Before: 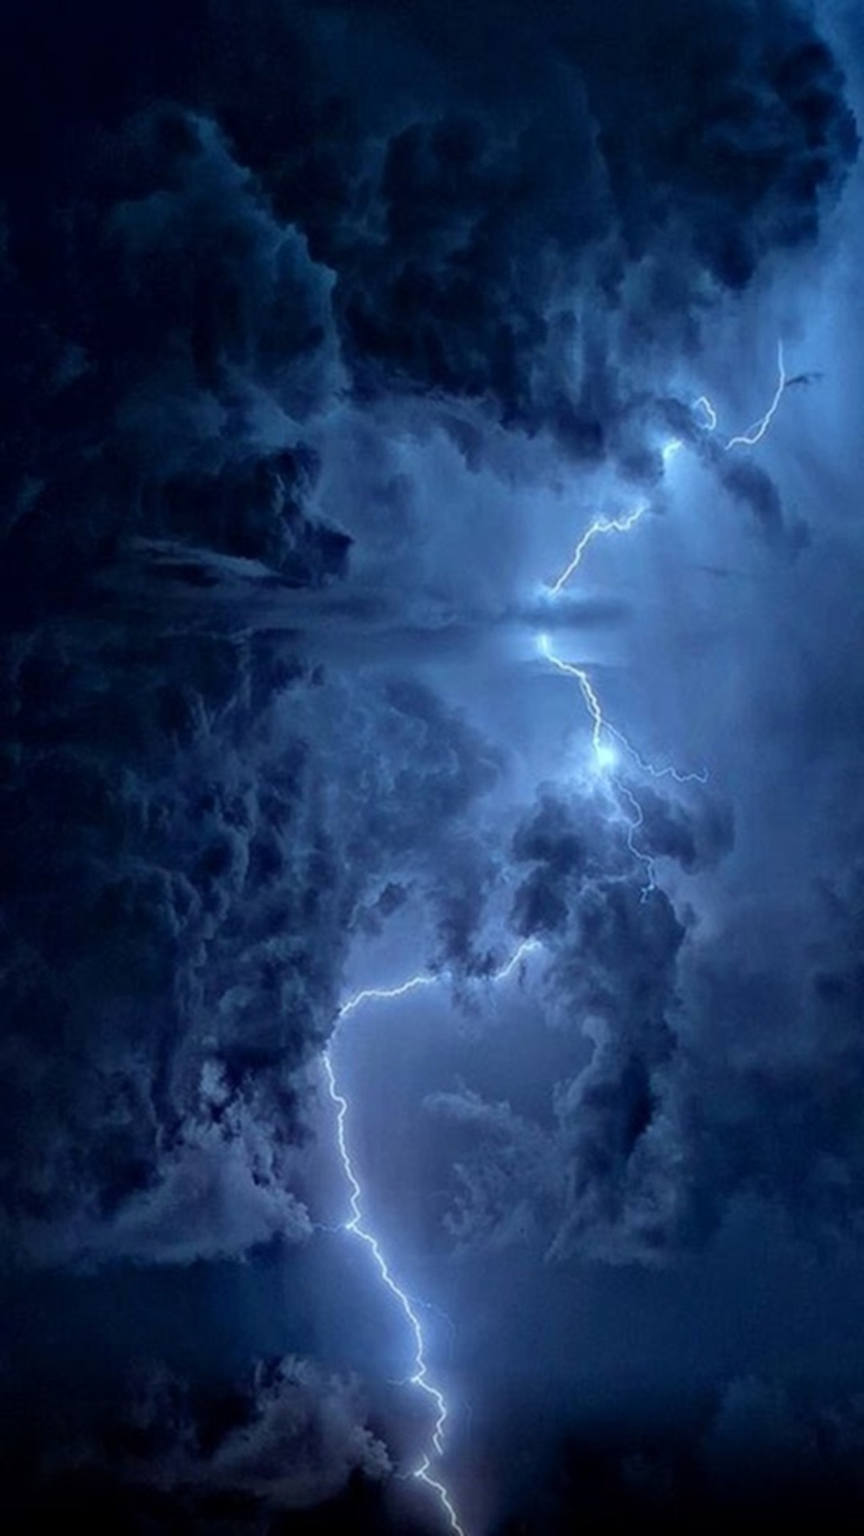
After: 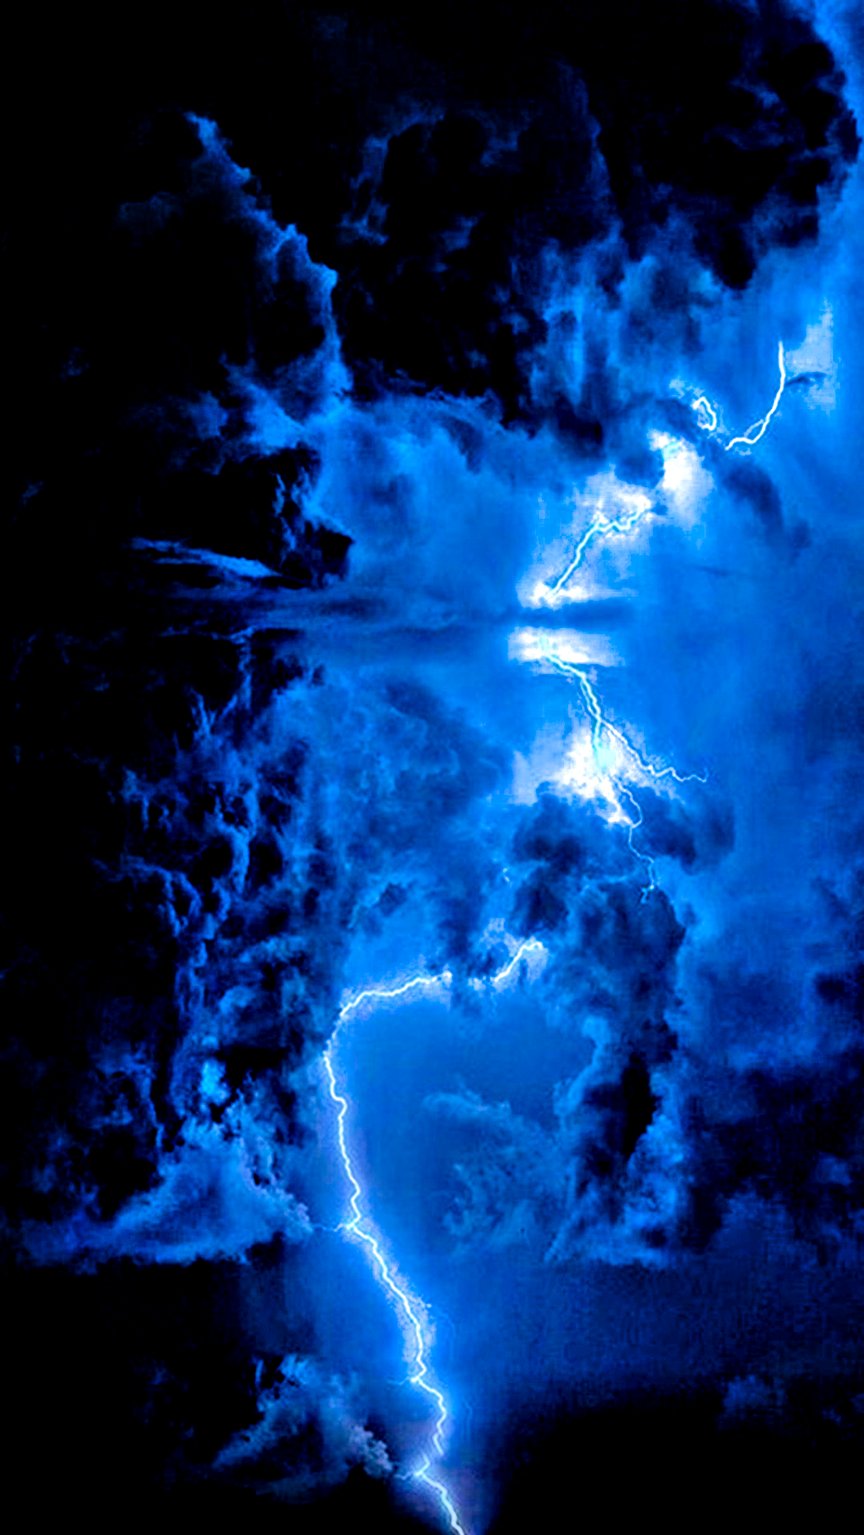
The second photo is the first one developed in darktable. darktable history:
shadows and highlights: soften with gaussian
filmic rgb: black relative exposure -6.28 EV, white relative exposure 2.79 EV, target black luminance 0%, hardness 4.6, latitude 68.2%, contrast 1.29, shadows ↔ highlights balance -3.34%, color science v5 (2021), contrast in shadows safe, contrast in highlights safe
color balance rgb: linear chroma grading › global chroma 14.454%, perceptual saturation grading › global saturation 99.916%
local contrast: detail 130%
